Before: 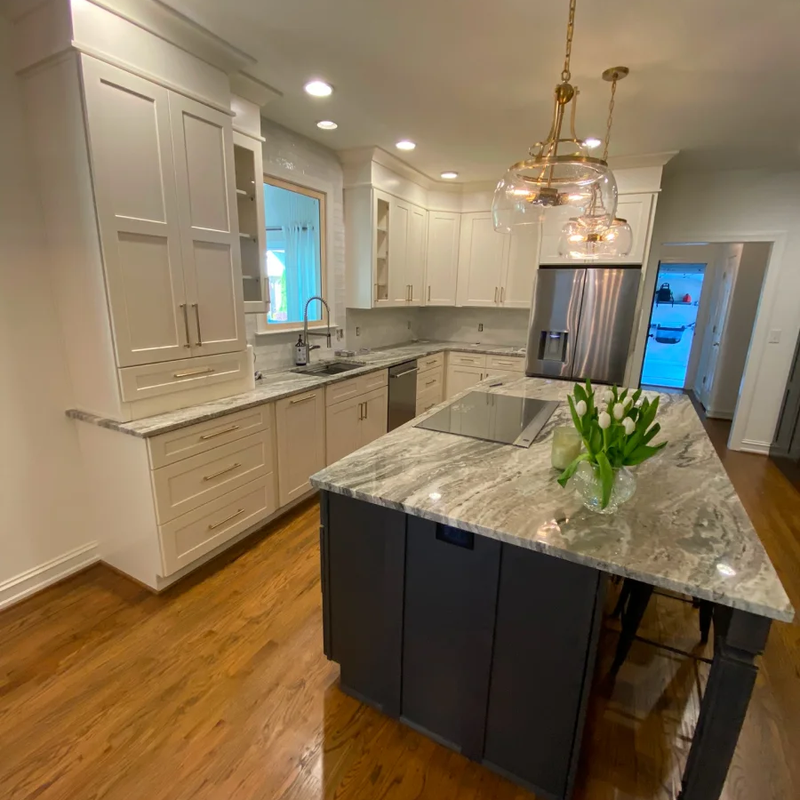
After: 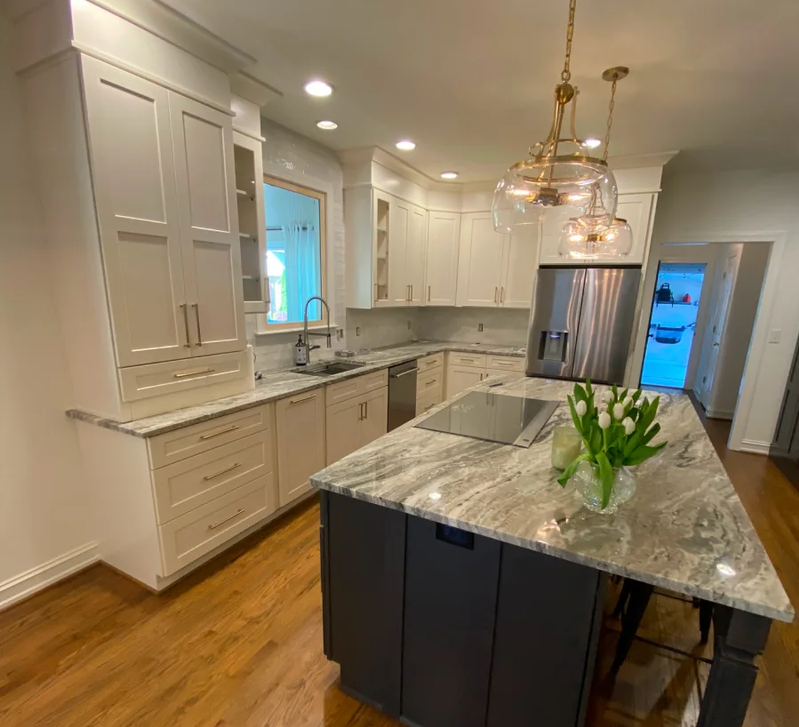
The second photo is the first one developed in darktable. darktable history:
crop: bottom 9.03%
